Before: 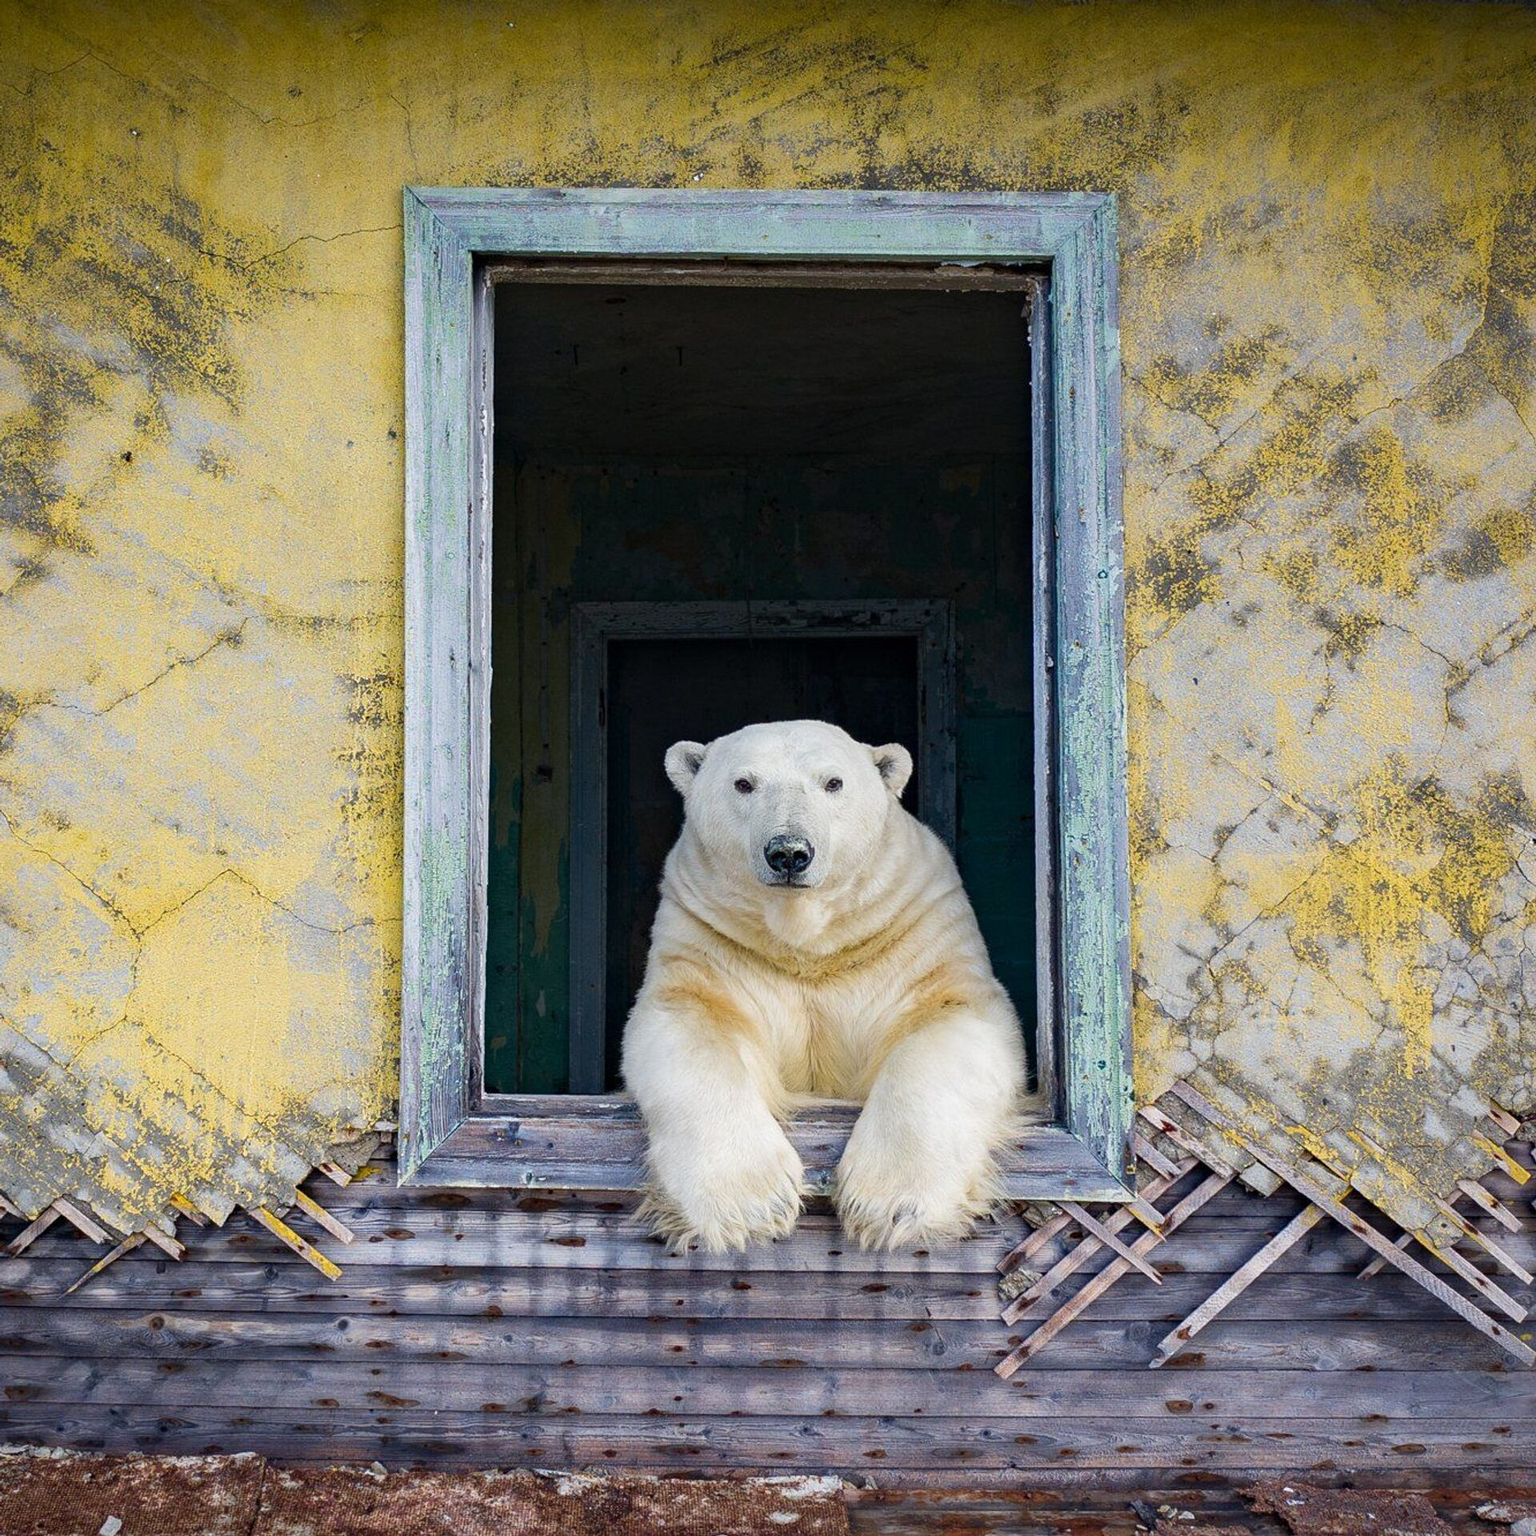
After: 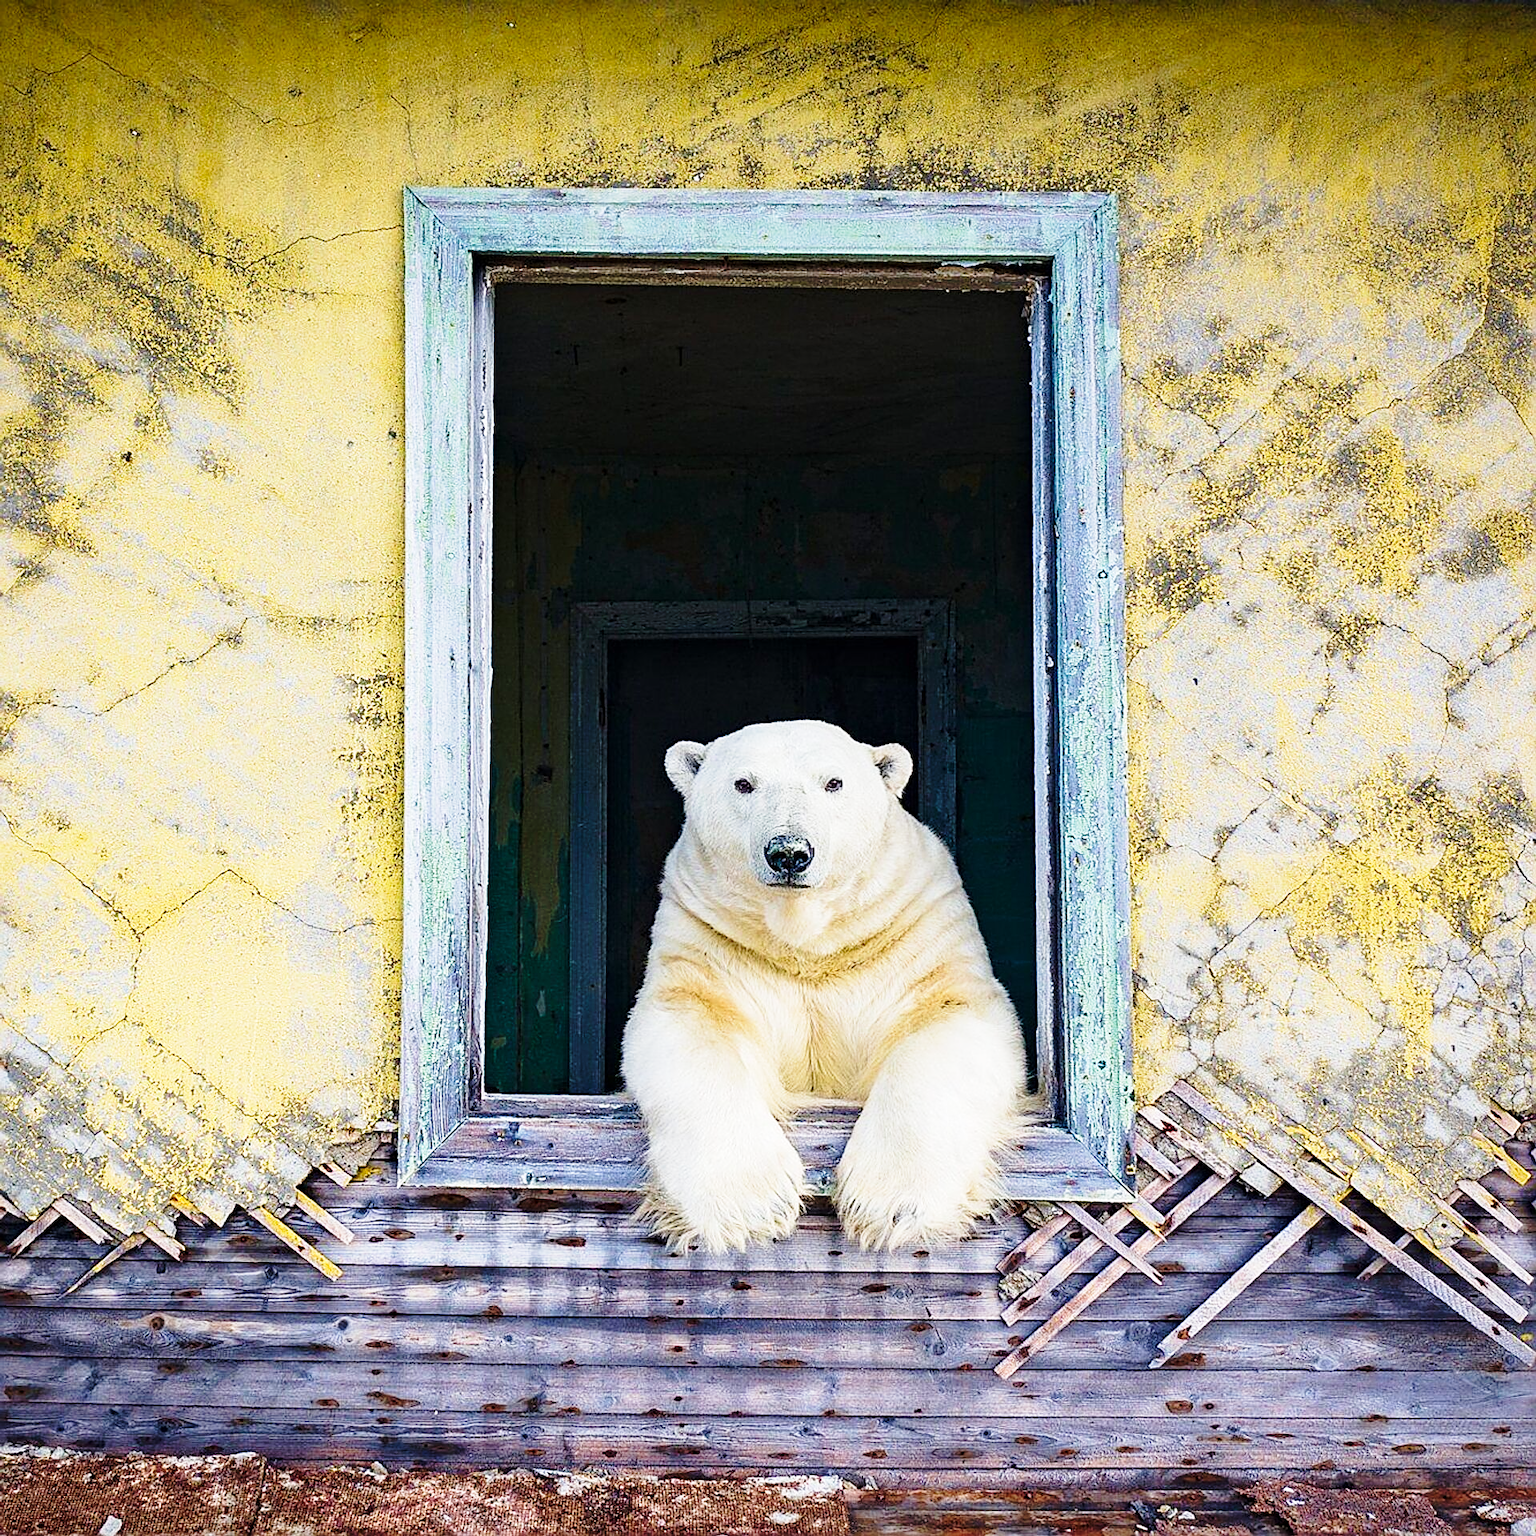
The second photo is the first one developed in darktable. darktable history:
sharpen: amount 0.753
base curve: curves: ch0 [(0, 0) (0.028, 0.03) (0.121, 0.232) (0.46, 0.748) (0.859, 0.968) (1, 1)], preserve colors none
velvia: on, module defaults
